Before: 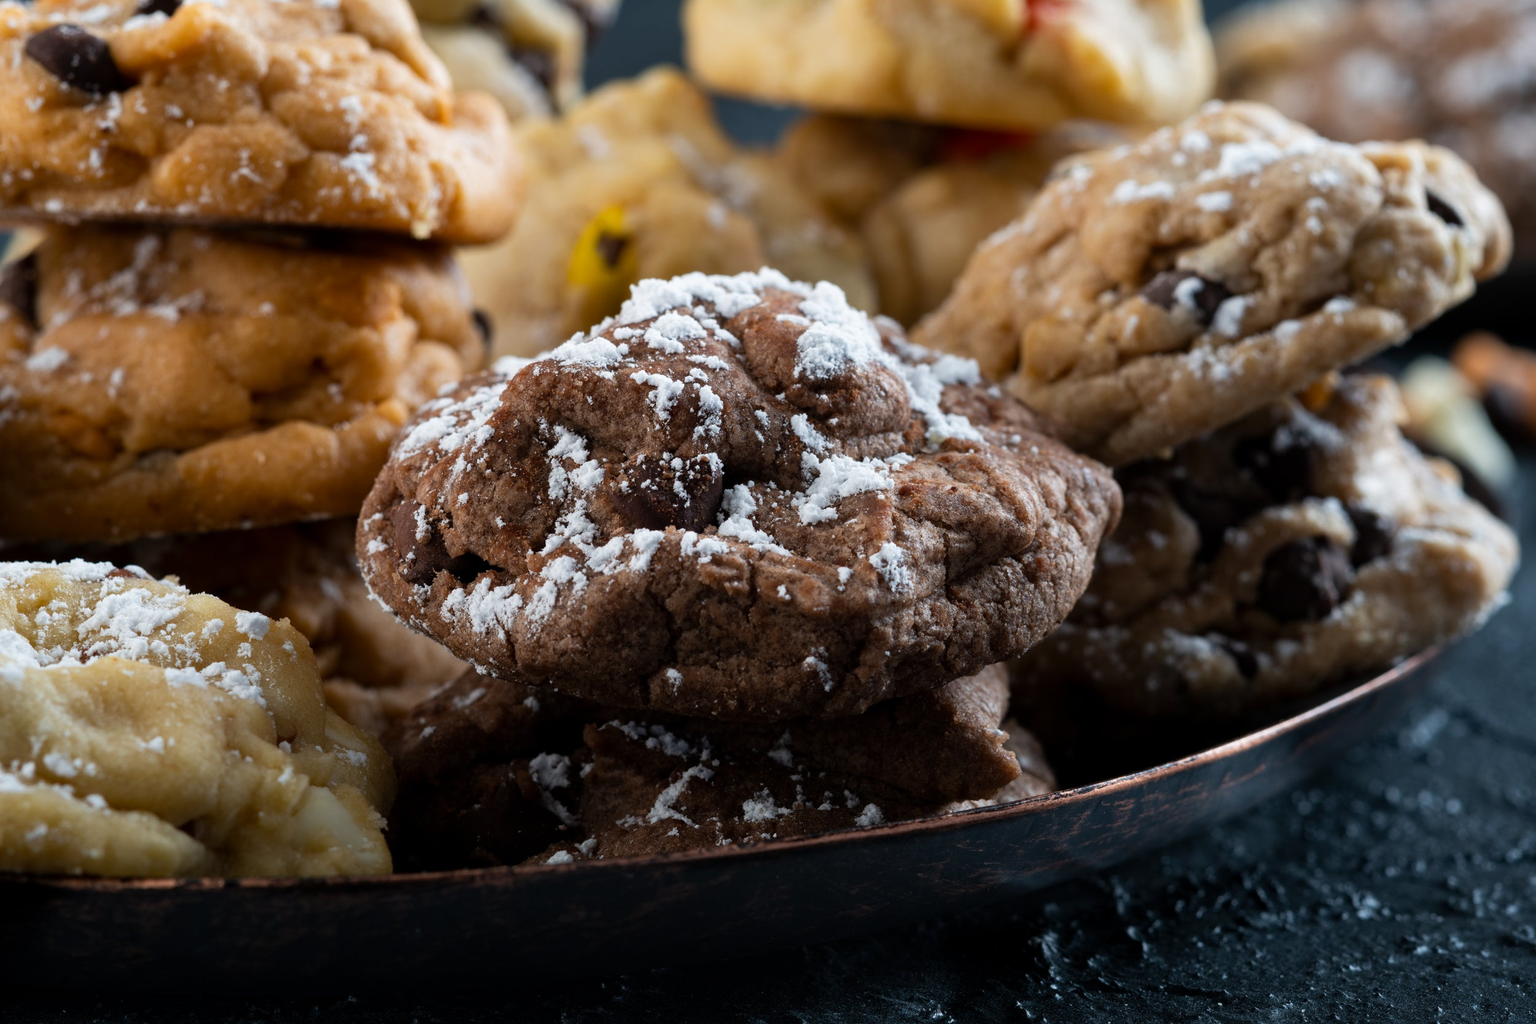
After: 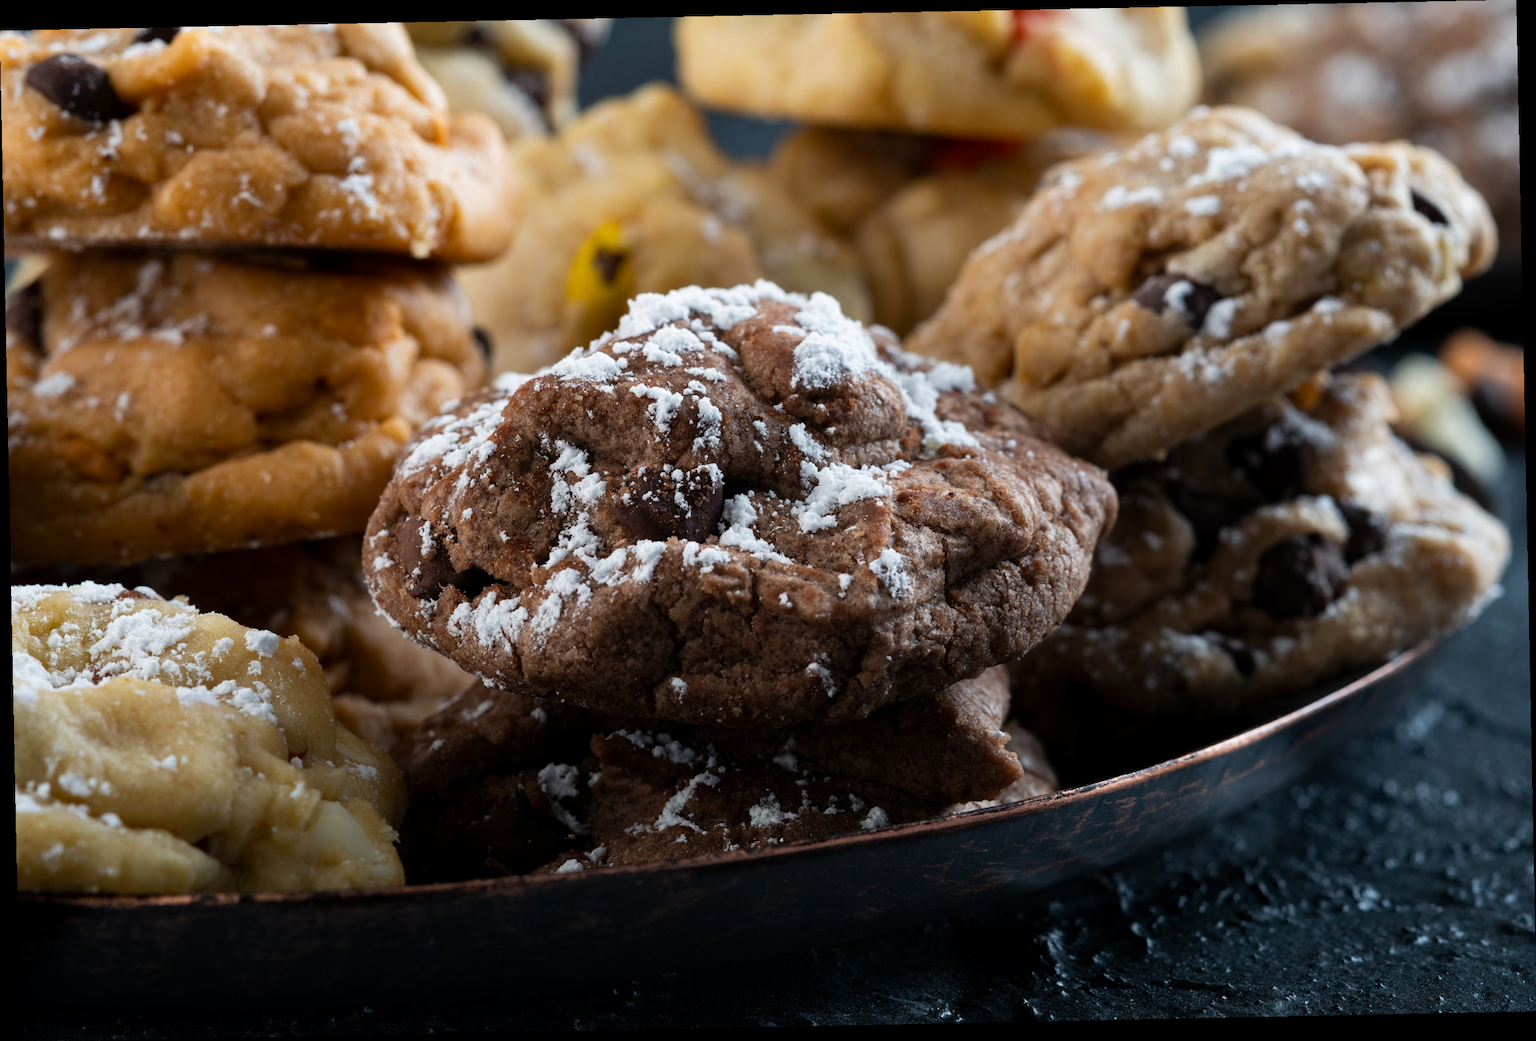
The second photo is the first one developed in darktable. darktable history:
color balance: mode lift, gamma, gain (sRGB)
rotate and perspective: rotation -1.17°, automatic cropping off
